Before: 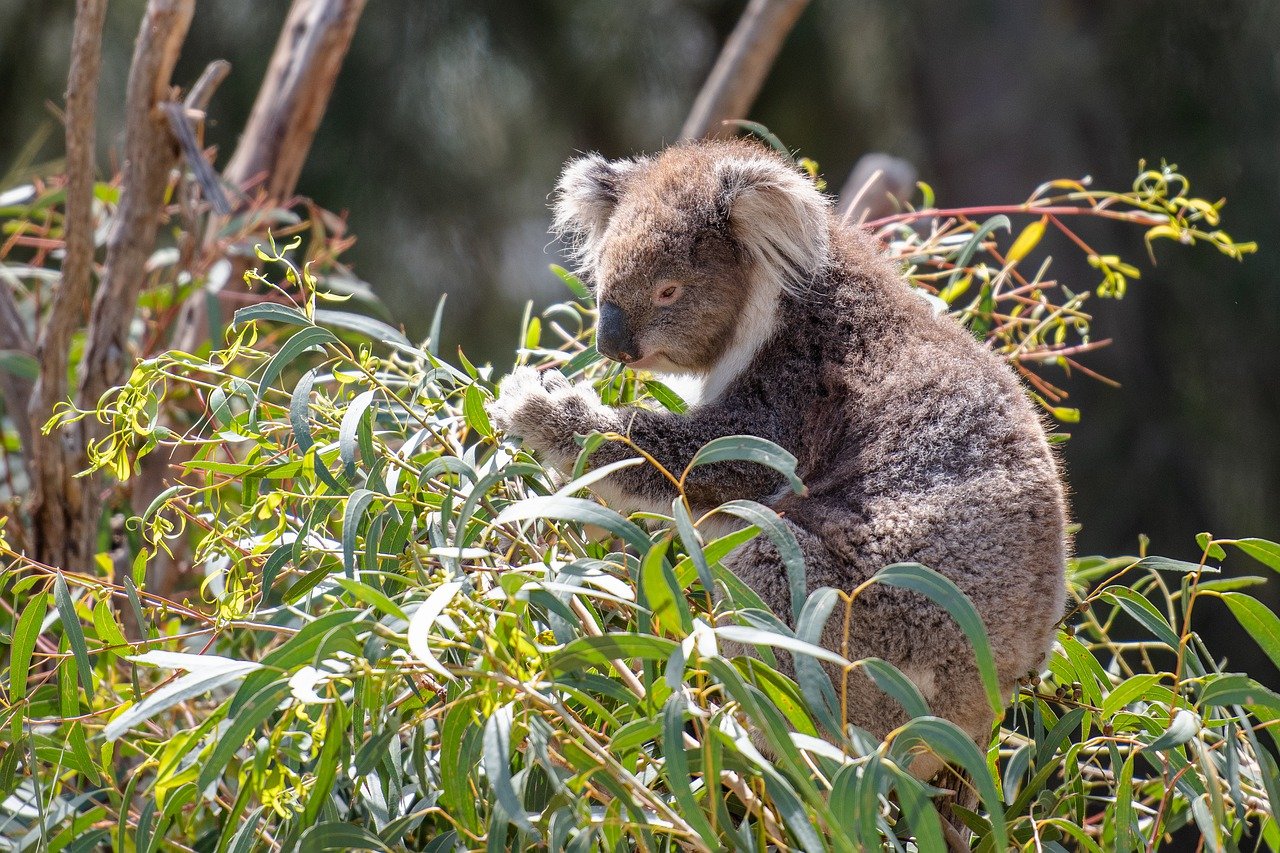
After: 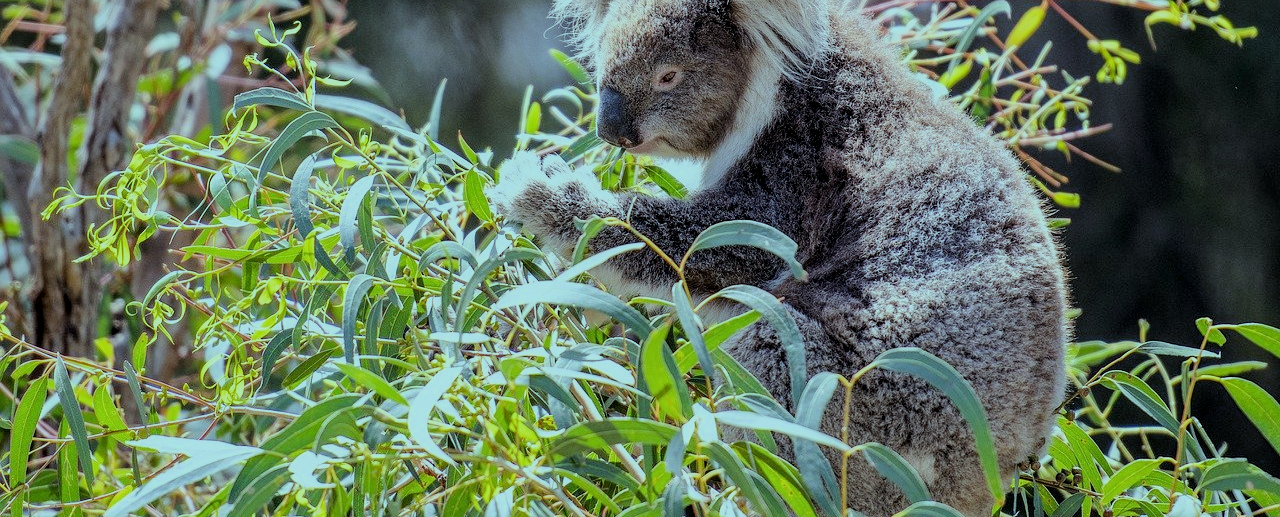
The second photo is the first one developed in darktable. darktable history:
filmic rgb: black relative exposure -7.15 EV, white relative exposure 5.36 EV, hardness 3.02, color science v6 (2022)
local contrast: highlights 100%, shadows 100%, detail 120%, midtone range 0.2
white balance: red 0.984, blue 1.059
color balance: mode lift, gamma, gain (sRGB), lift [0.997, 0.979, 1.021, 1.011], gamma [1, 1.084, 0.916, 0.998], gain [1, 0.87, 1.13, 1.101], contrast 4.55%, contrast fulcrum 38.24%, output saturation 104.09%
crop and rotate: top 25.357%, bottom 13.942%
